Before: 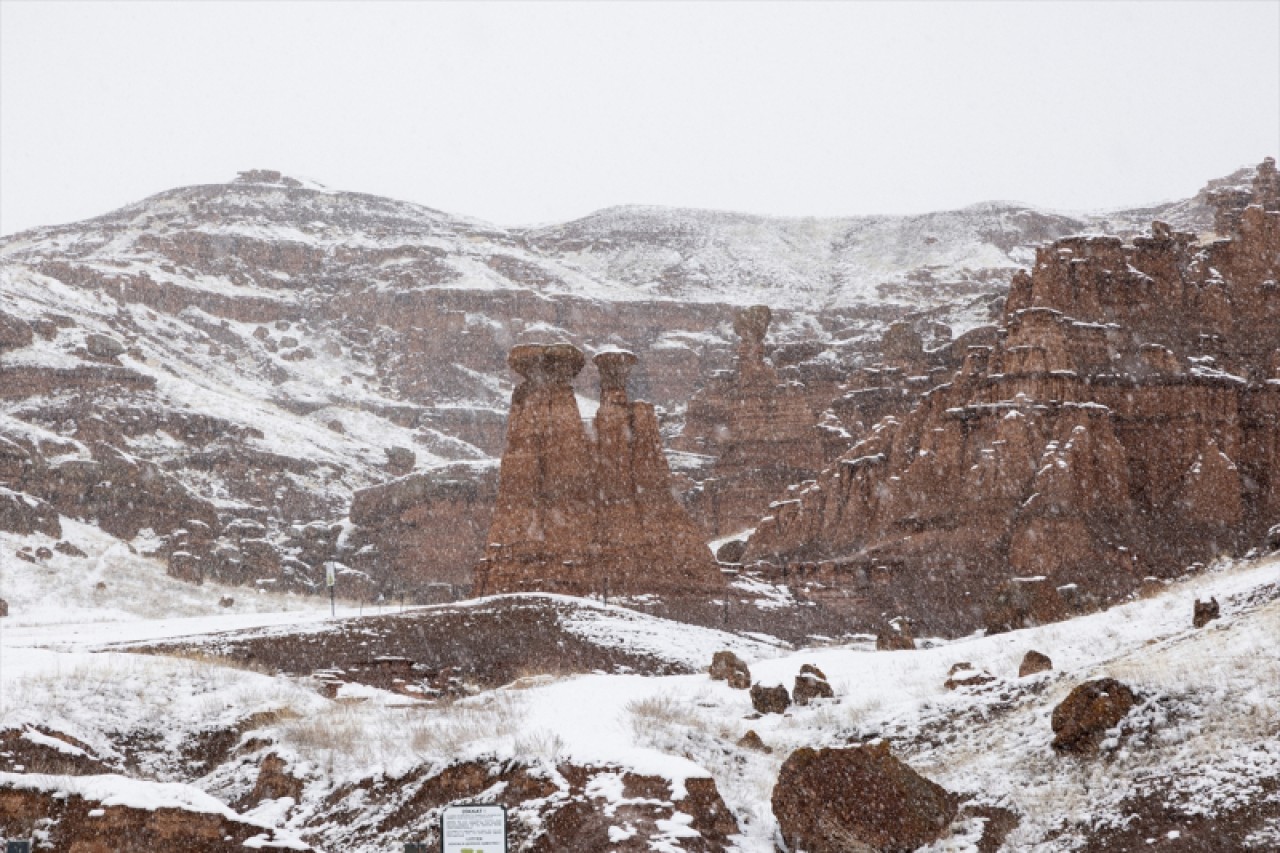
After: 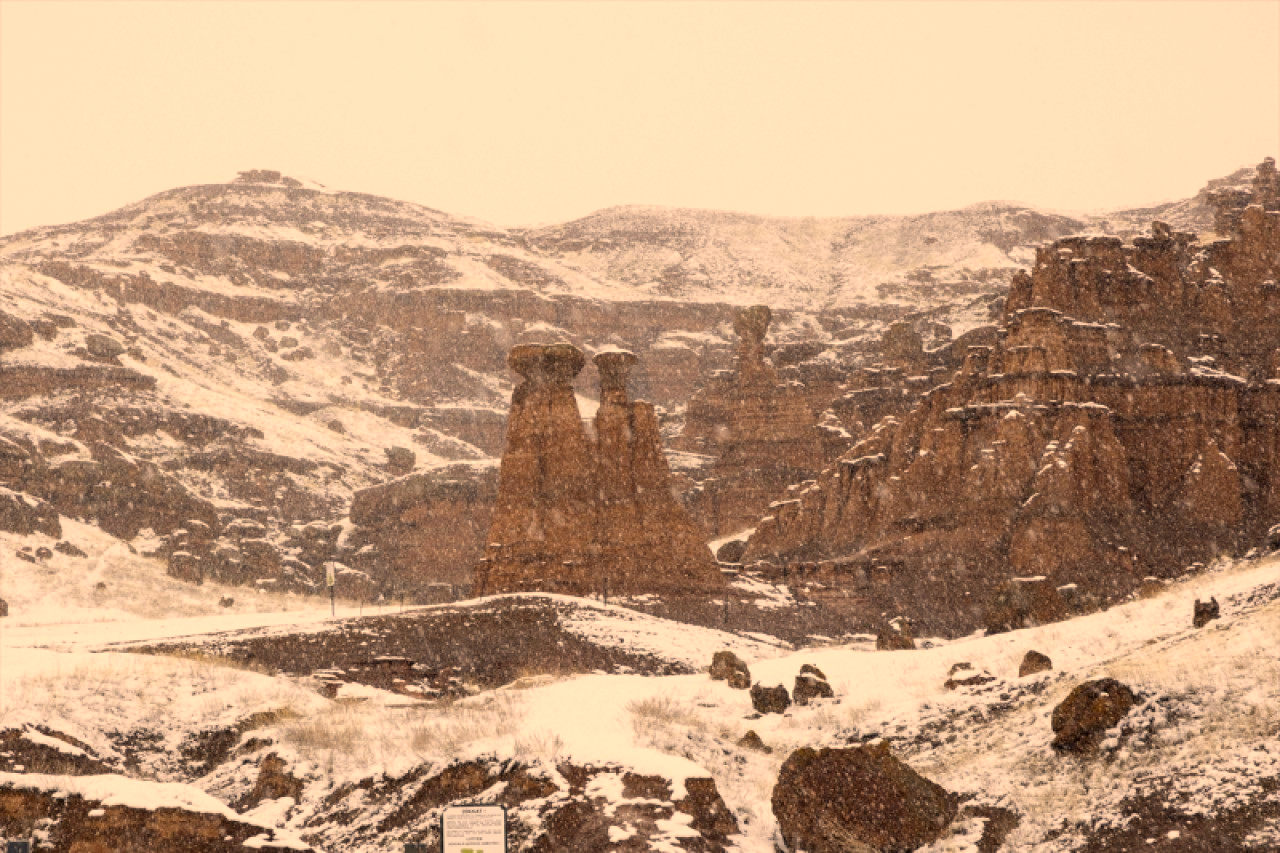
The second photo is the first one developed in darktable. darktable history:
base curve: curves: ch0 [(0, 0) (0.297, 0.298) (1, 1)], preserve colors none
color correction: highlights a* 14.91, highlights b* 31.09
